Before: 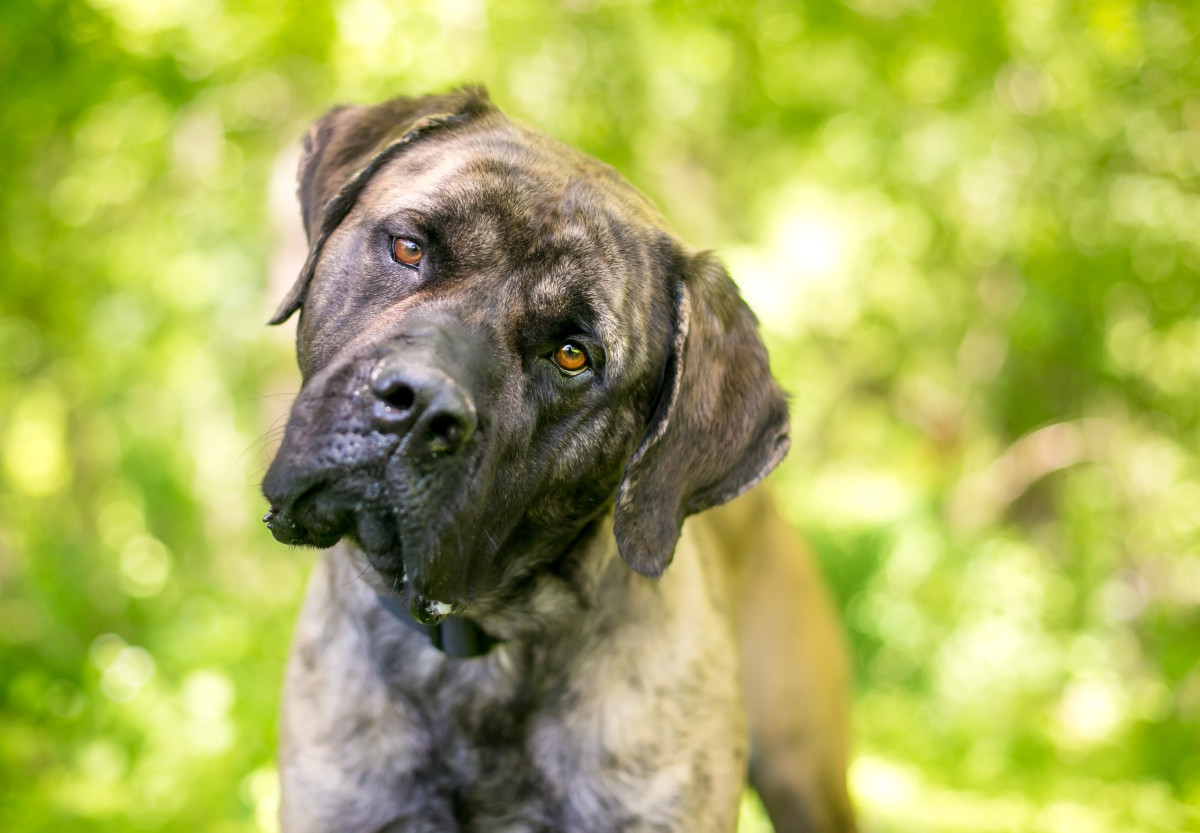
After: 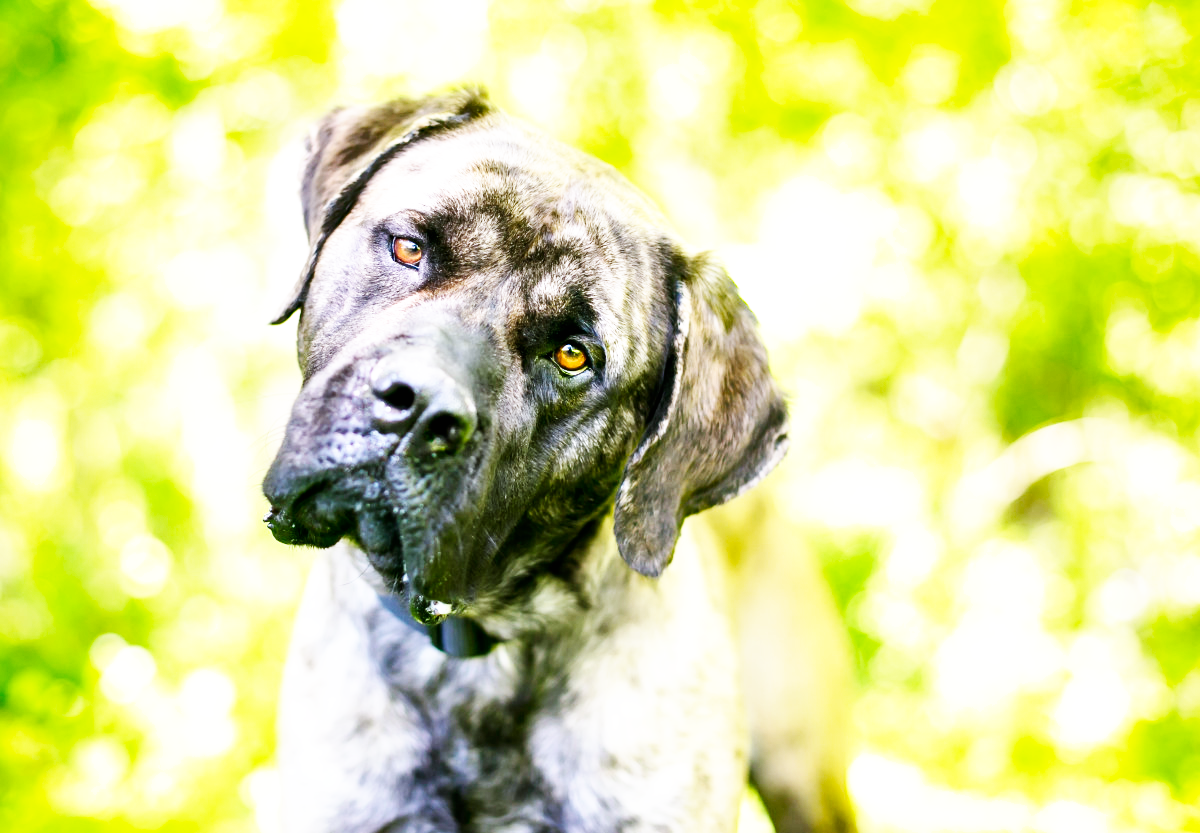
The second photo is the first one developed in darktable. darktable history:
shadows and highlights: shadows 49, highlights -41, soften with gaussian
exposure: black level correction 0.001, exposure 0.5 EV, compensate exposure bias true, compensate highlight preservation false
white balance: red 0.954, blue 1.079
base curve: curves: ch0 [(0, 0) (0.007, 0.004) (0.027, 0.03) (0.046, 0.07) (0.207, 0.54) (0.442, 0.872) (0.673, 0.972) (1, 1)], preserve colors none
